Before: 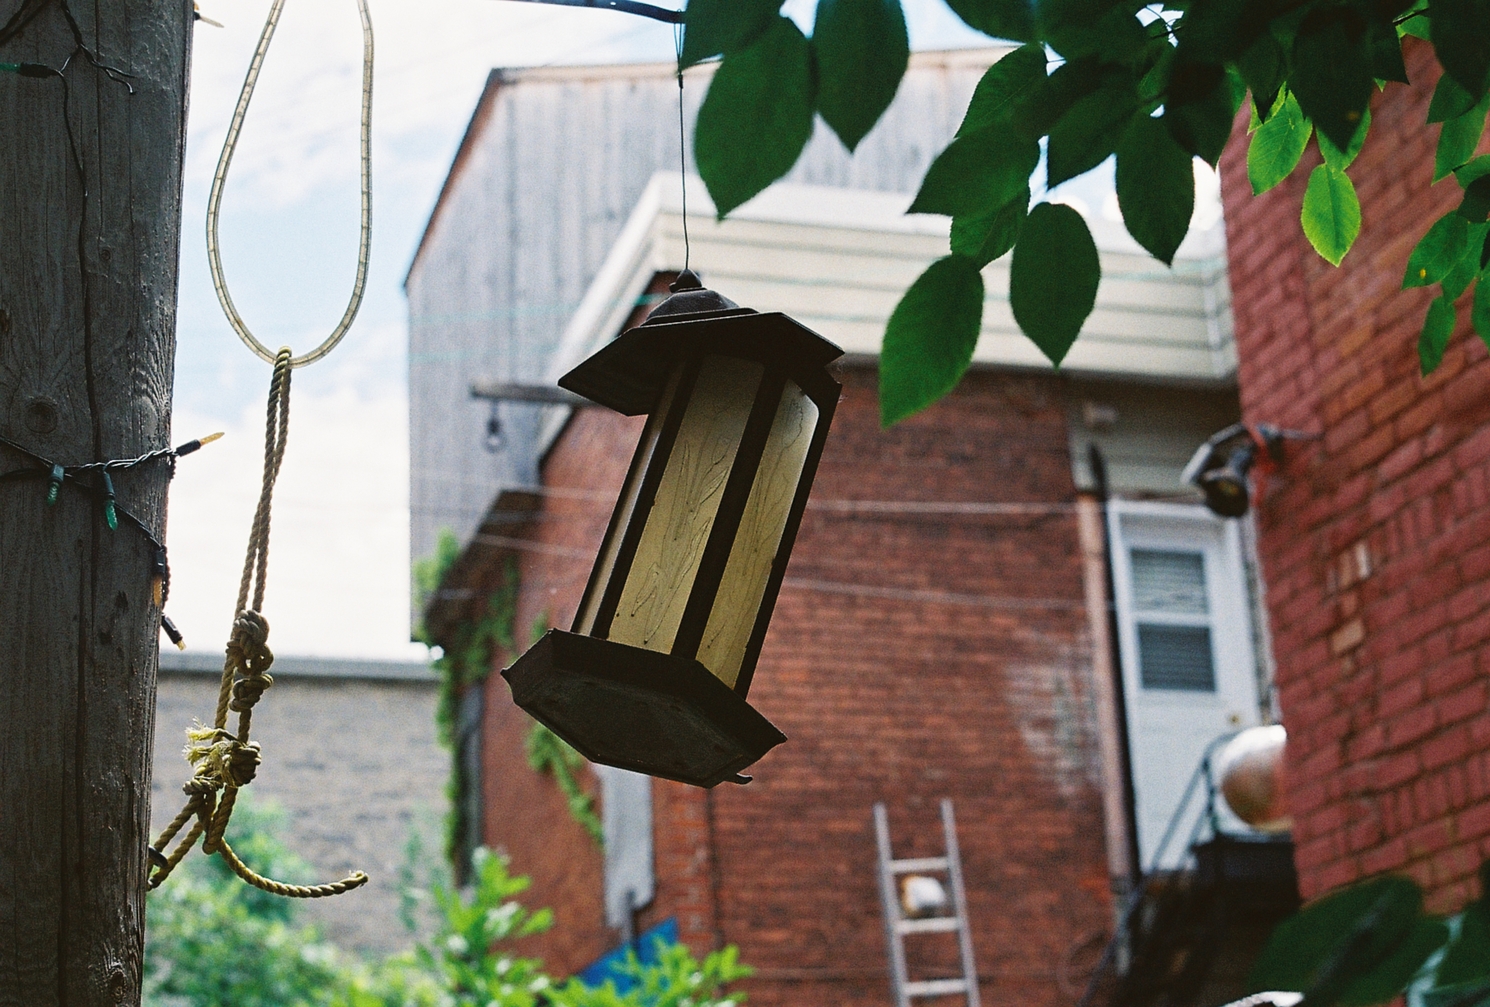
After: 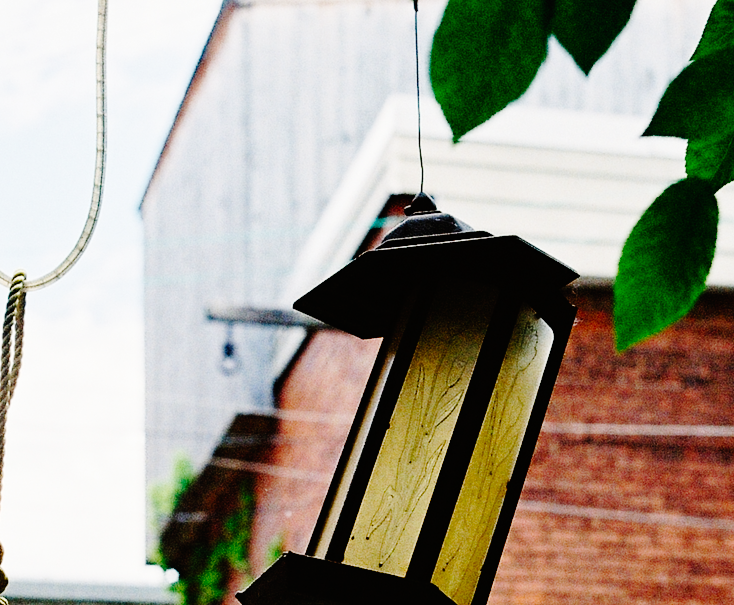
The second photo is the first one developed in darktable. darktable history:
crop: left 17.835%, top 7.675%, right 32.881%, bottom 32.213%
base curve: curves: ch0 [(0, 0) (0.036, 0.01) (0.123, 0.254) (0.258, 0.504) (0.507, 0.748) (1, 1)], preserve colors none
